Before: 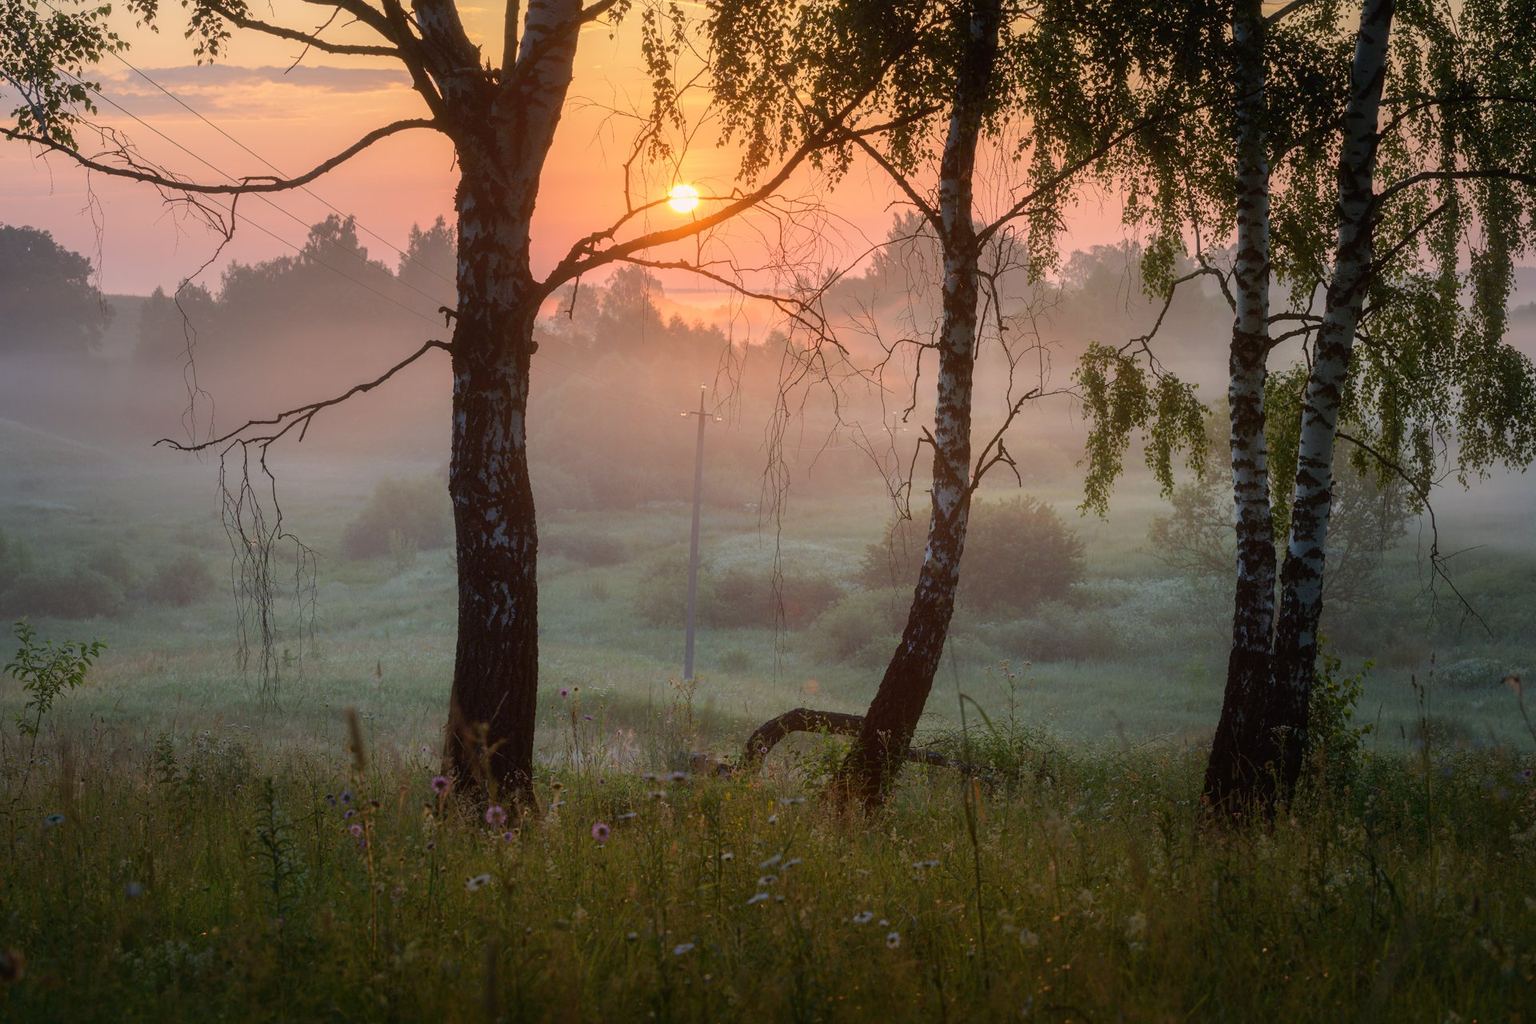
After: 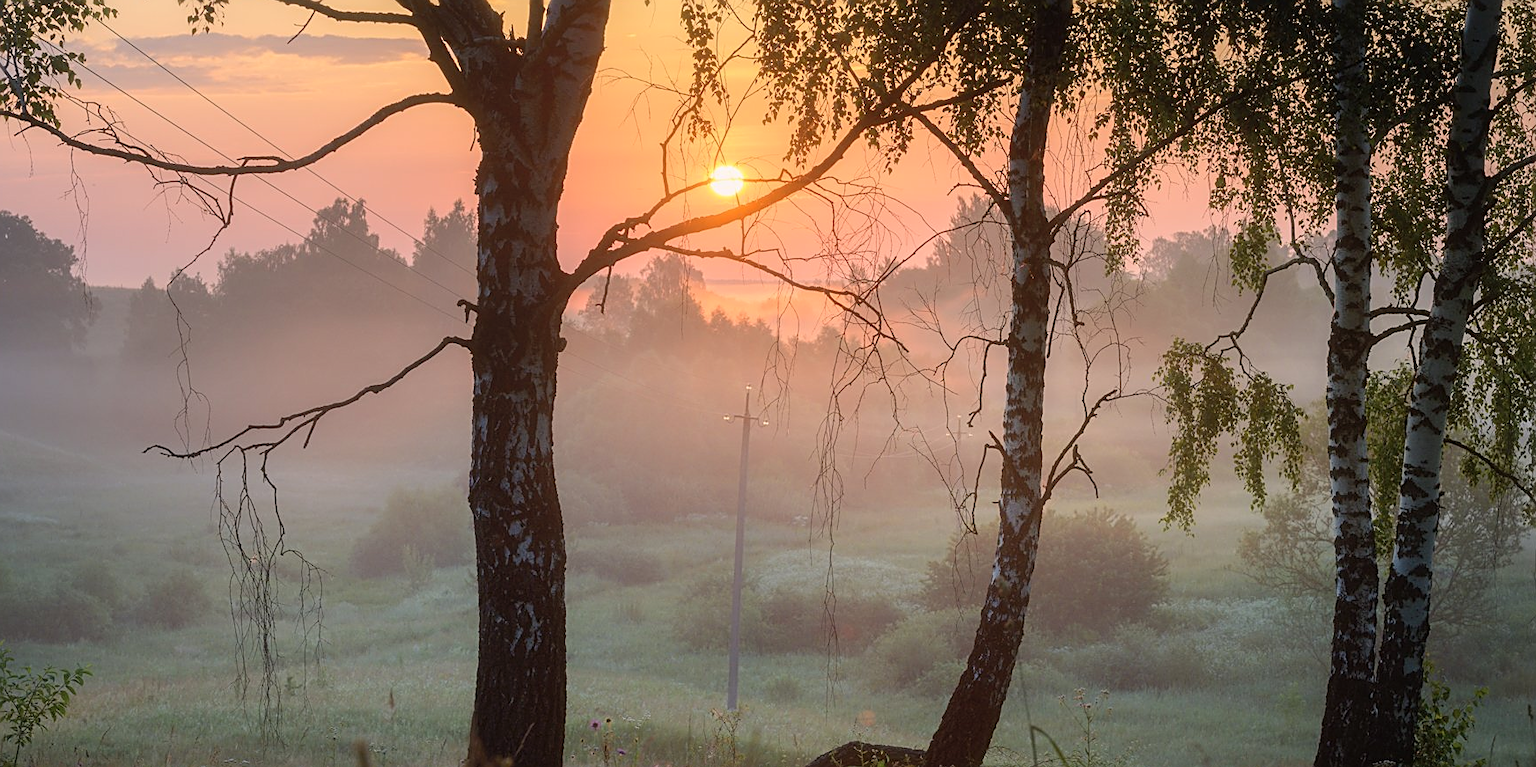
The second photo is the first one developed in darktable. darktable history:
sharpen: on, module defaults
contrast brightness saturation: contrast 0.053, brightness 0.06, saturation 0.009
crop: left 1.515%, top 3.373%, right 7.599%, bottom 28.475%
